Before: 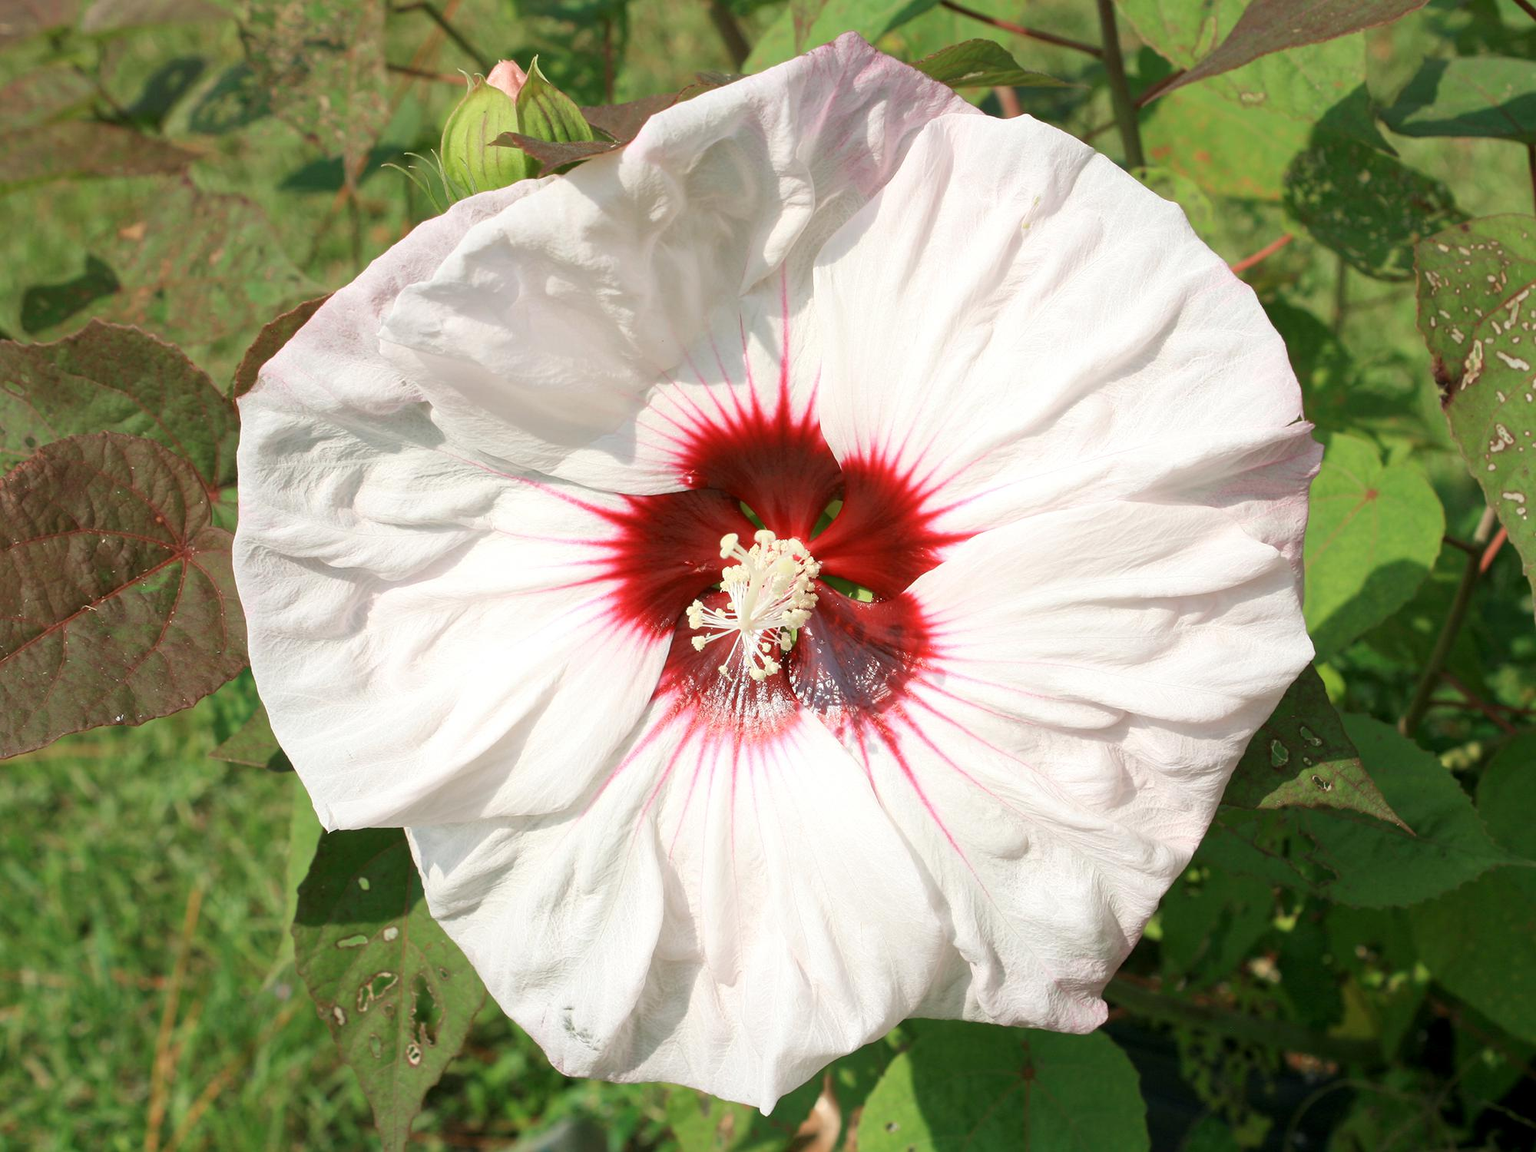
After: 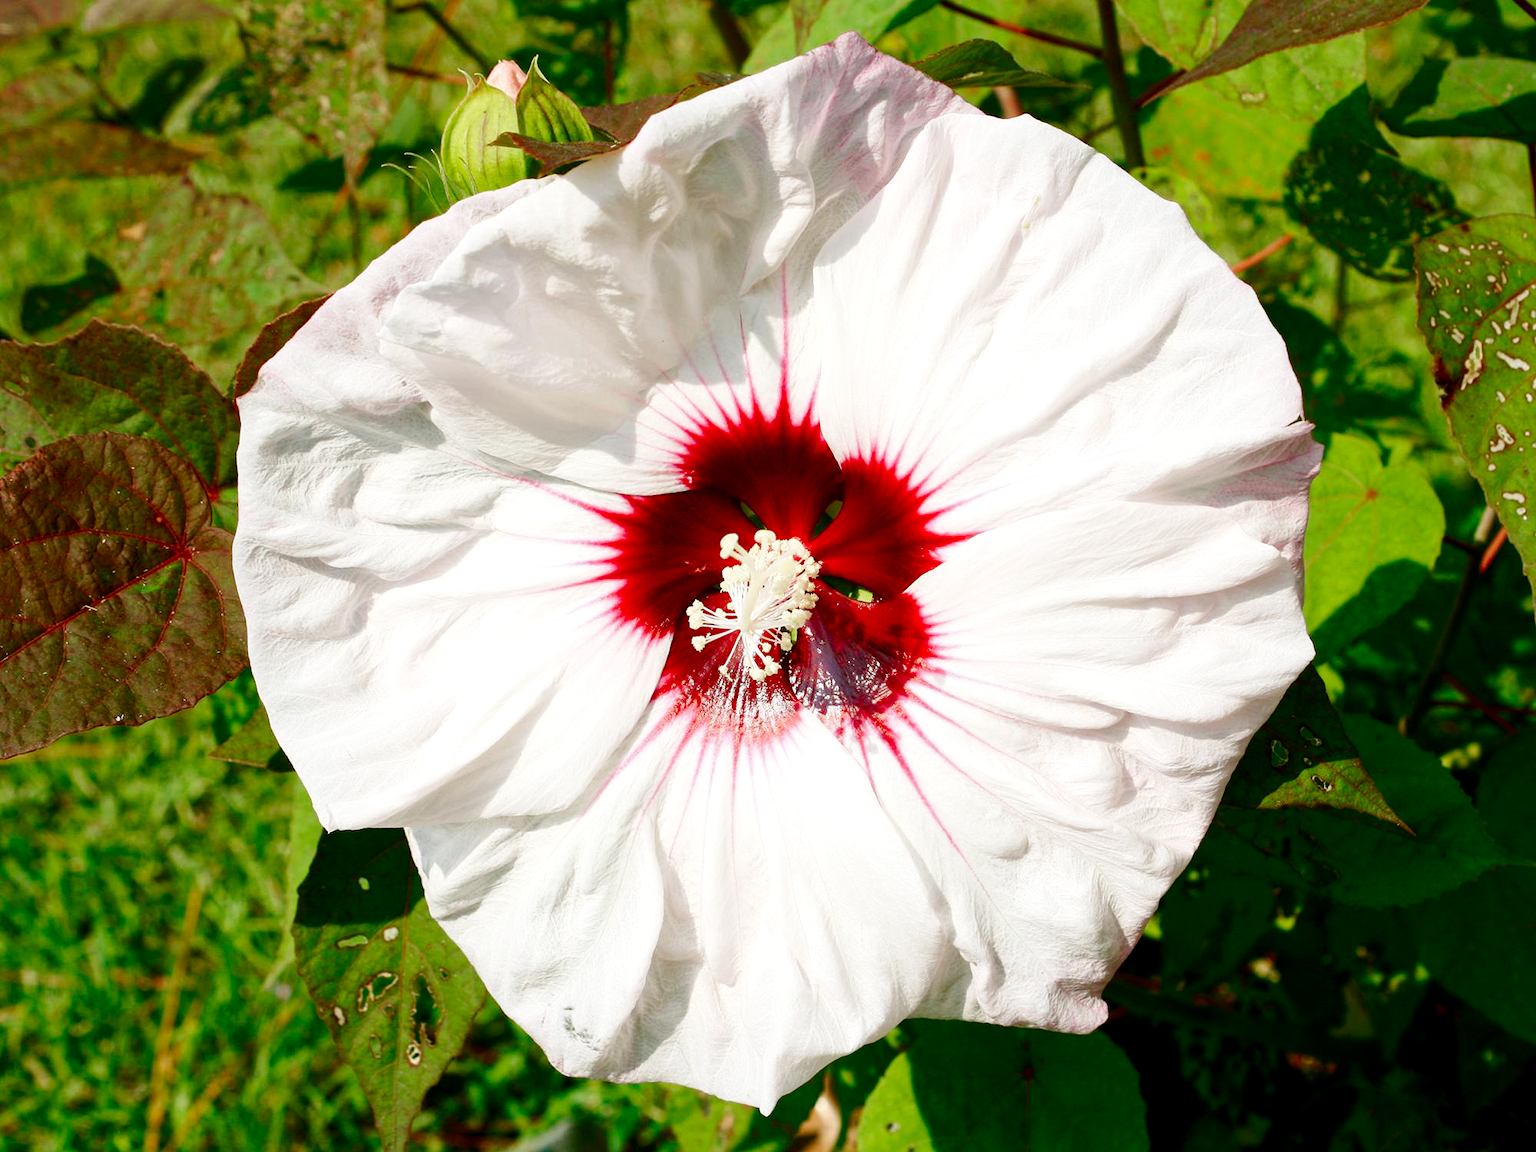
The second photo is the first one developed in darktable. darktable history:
local contrast: highlights 100%, shadows 100%, detail 120%, midtone range 0.2
base curve: curves: ch0 [(0, 0) (0.036, 0.025) (0.121, 0.166) (0.206, 0.329) (0.605, 0.79) (1, 1)], preserve colors none
contrast brightness saturation: brightness -0.25, saturation 0.2
